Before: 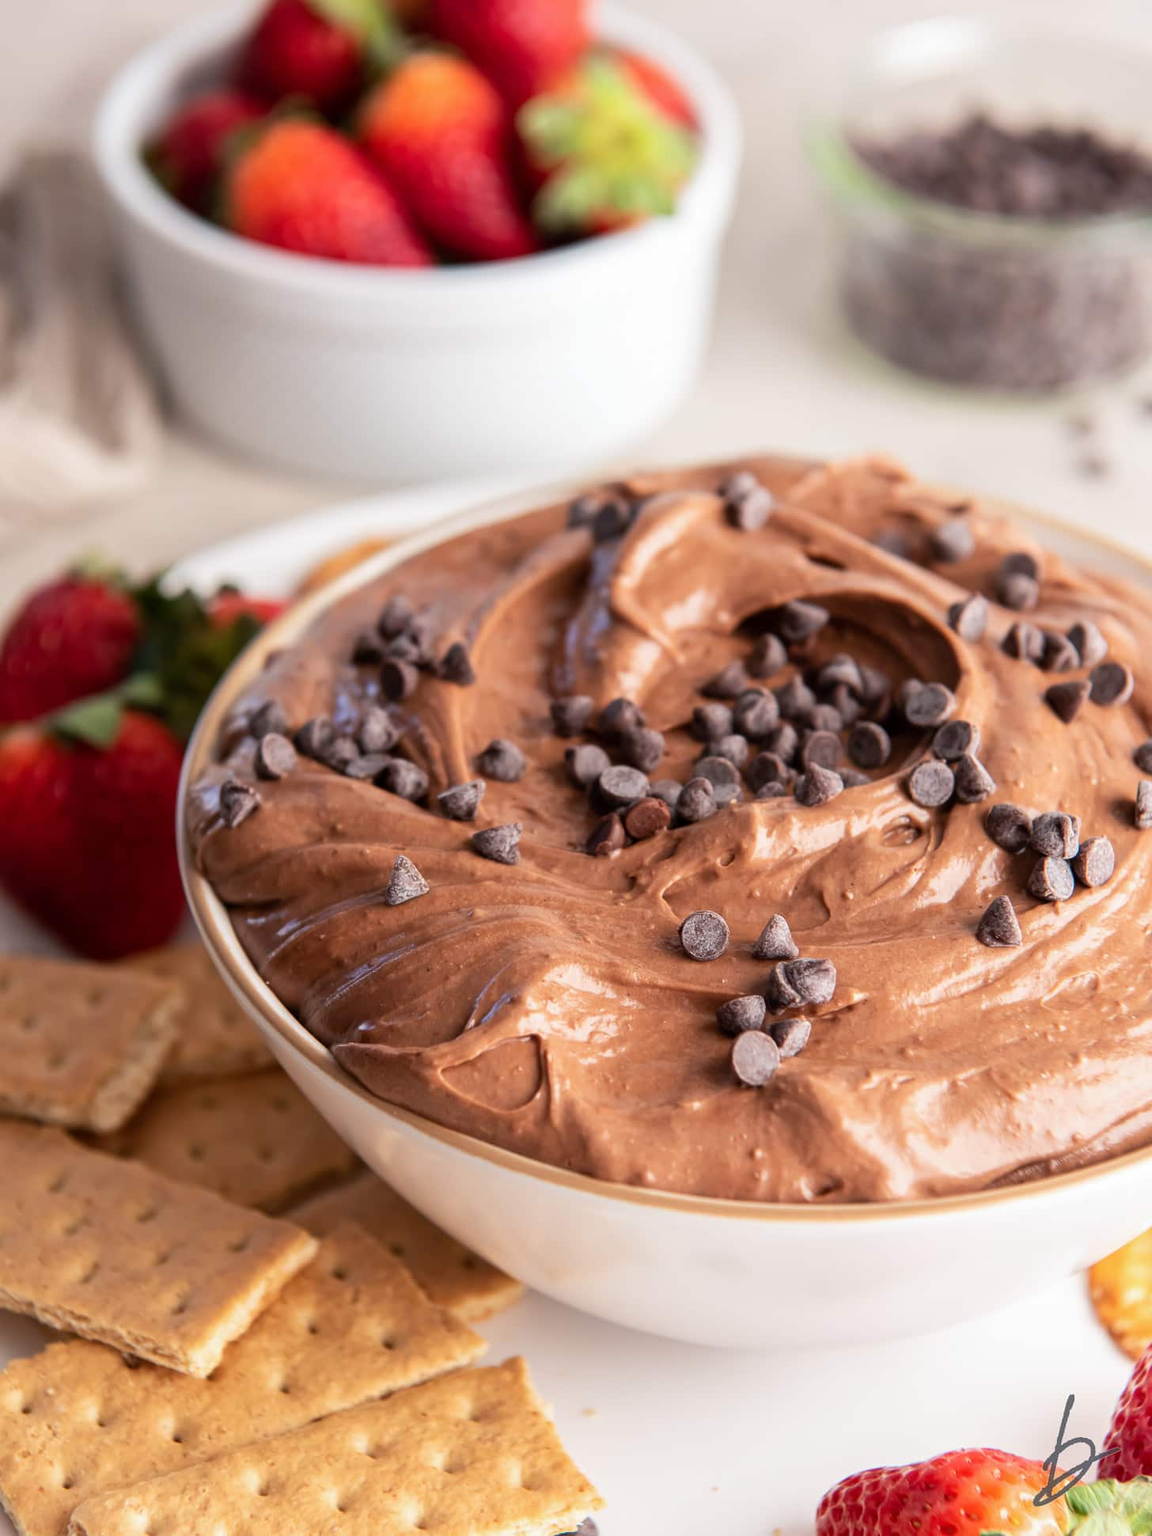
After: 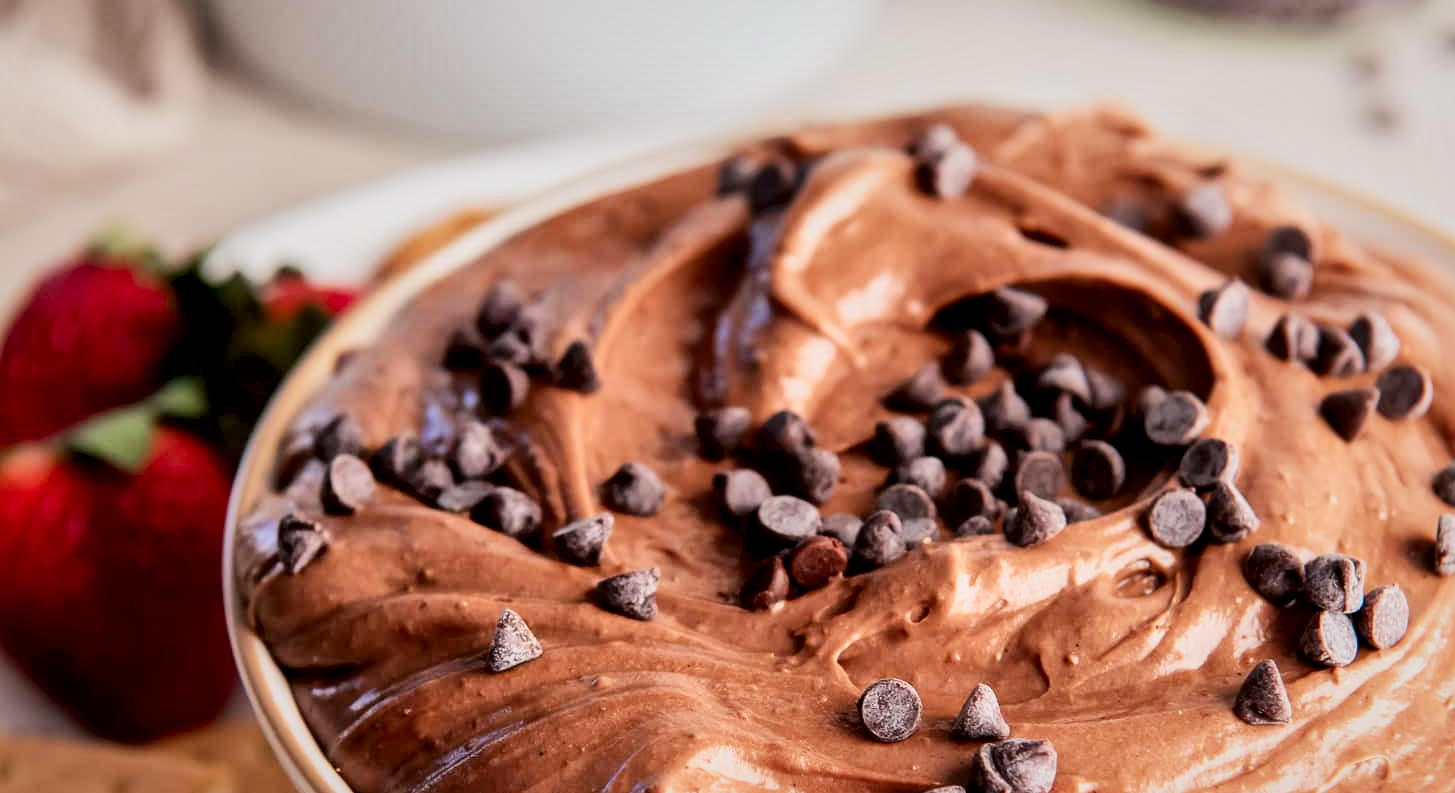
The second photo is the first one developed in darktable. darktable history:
local contrast: mode bilateral grid, contrast 71, coarseness 75, detail 181%, midtone range 0.2
crop and rotate: top 24.385%, bottom 34.732%
contrast brightness saturation: contrast 0.088, saturation 0.282
filmic rgb: black relative exposure -7.65 EV, white relative exposure 4.56 EV, threshold 5.99 EV, hardness 3.61, add noise in highlights 0.002, color science v3 (2019), use custom middle-gray values true, iterations of high-quality reconstruction 0, contrast in highlights soft, enable highlight reconstruction true
